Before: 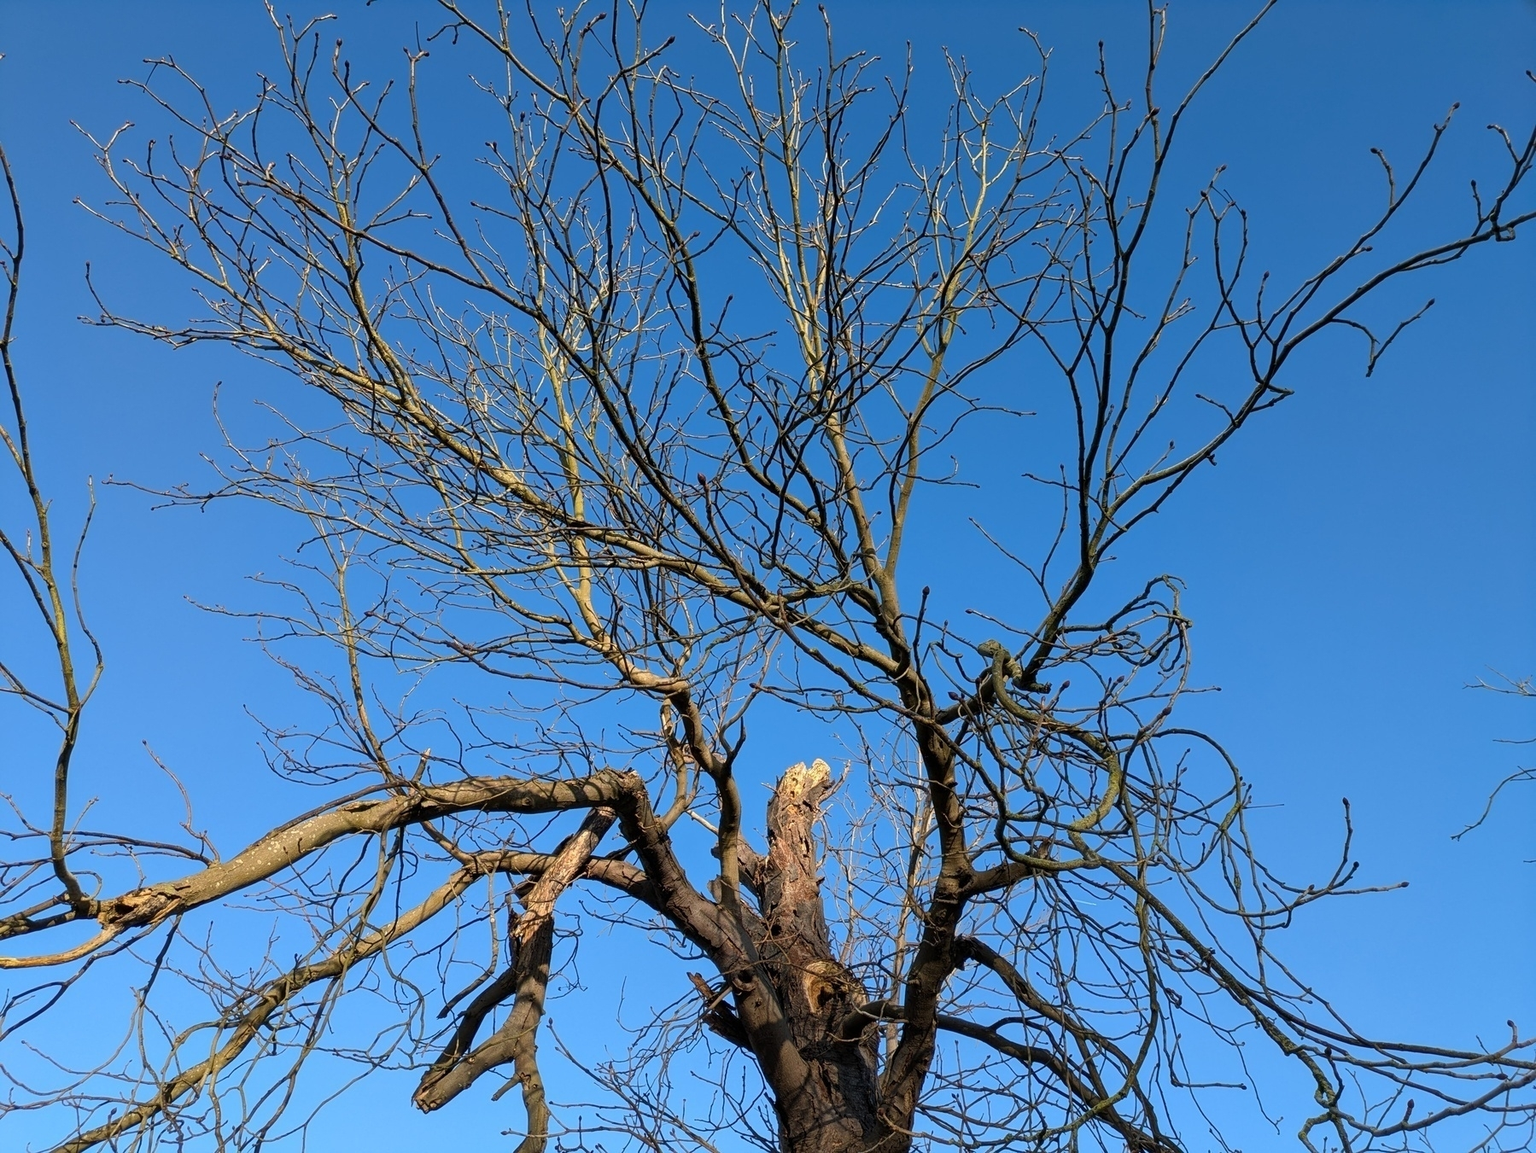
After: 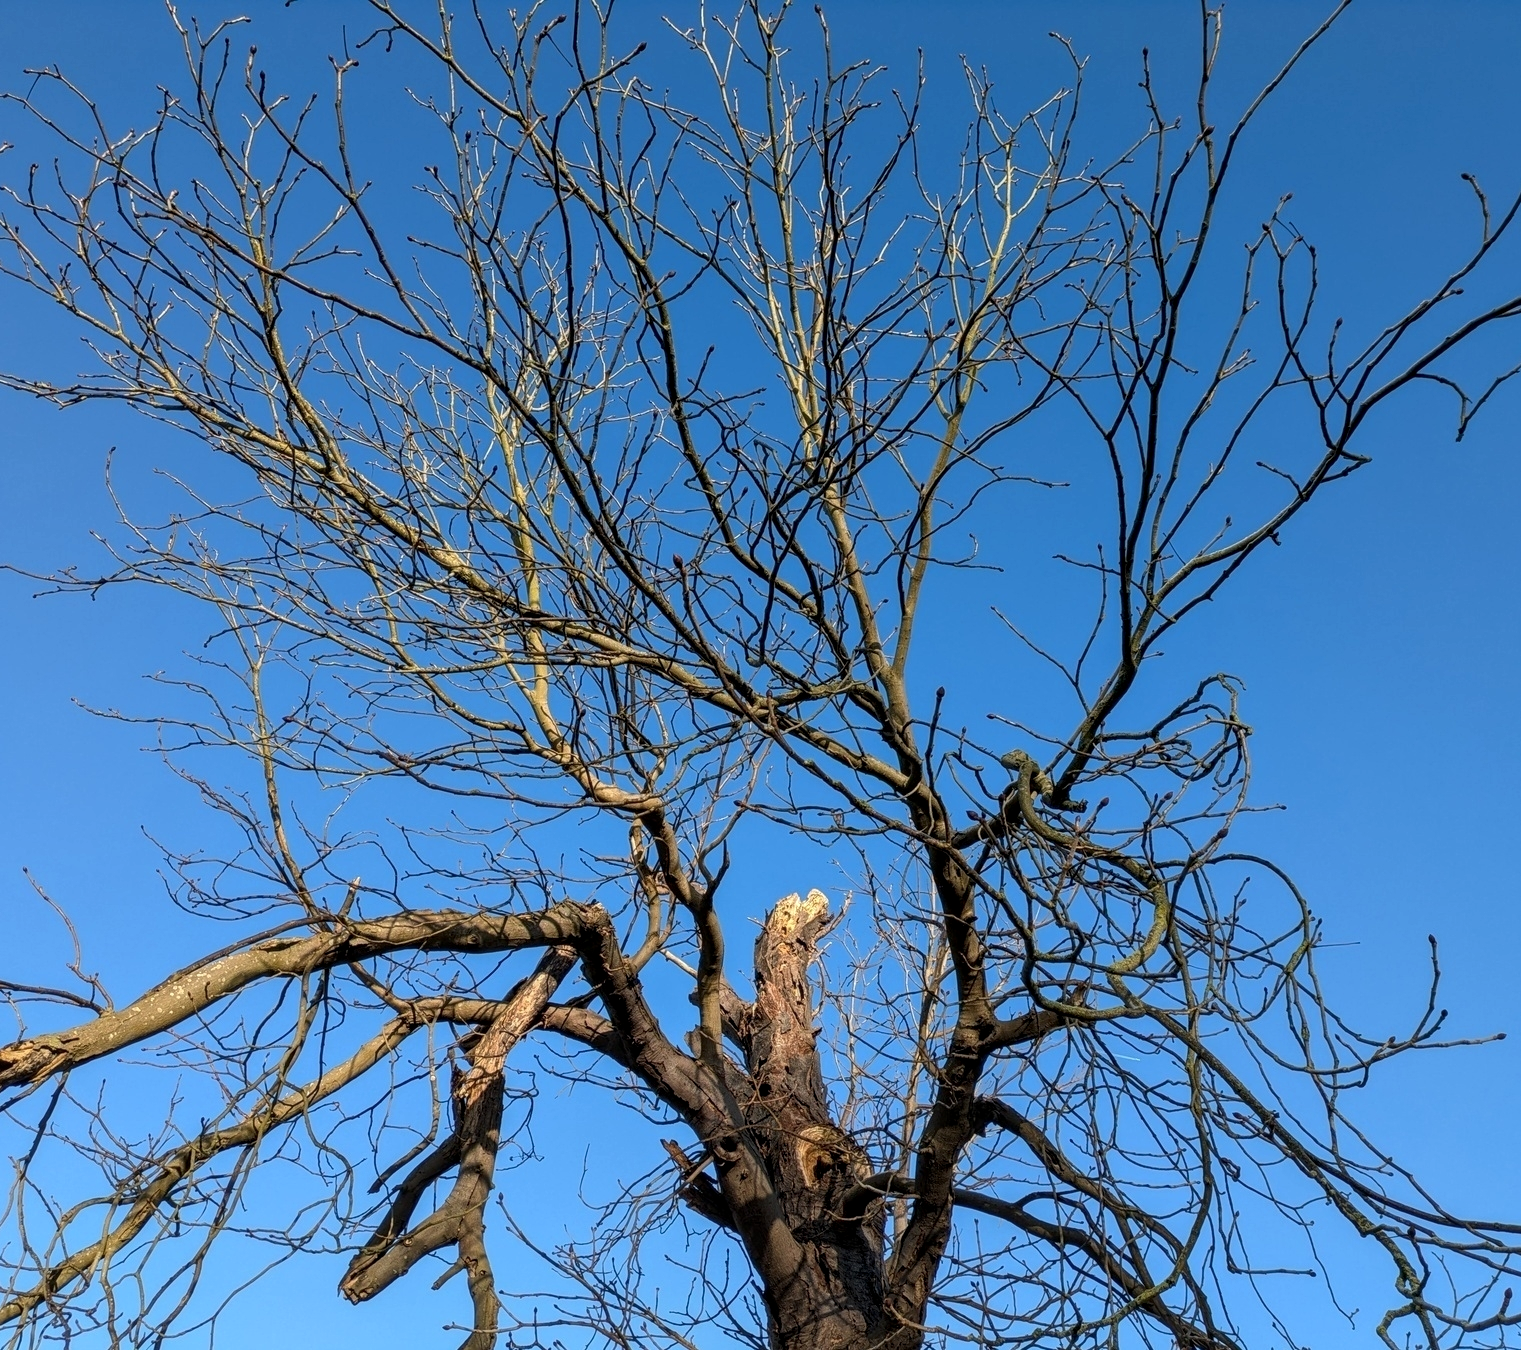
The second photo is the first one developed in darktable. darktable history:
crop: left 8.04%, right 7.367%
local contrast: on, module defaults
